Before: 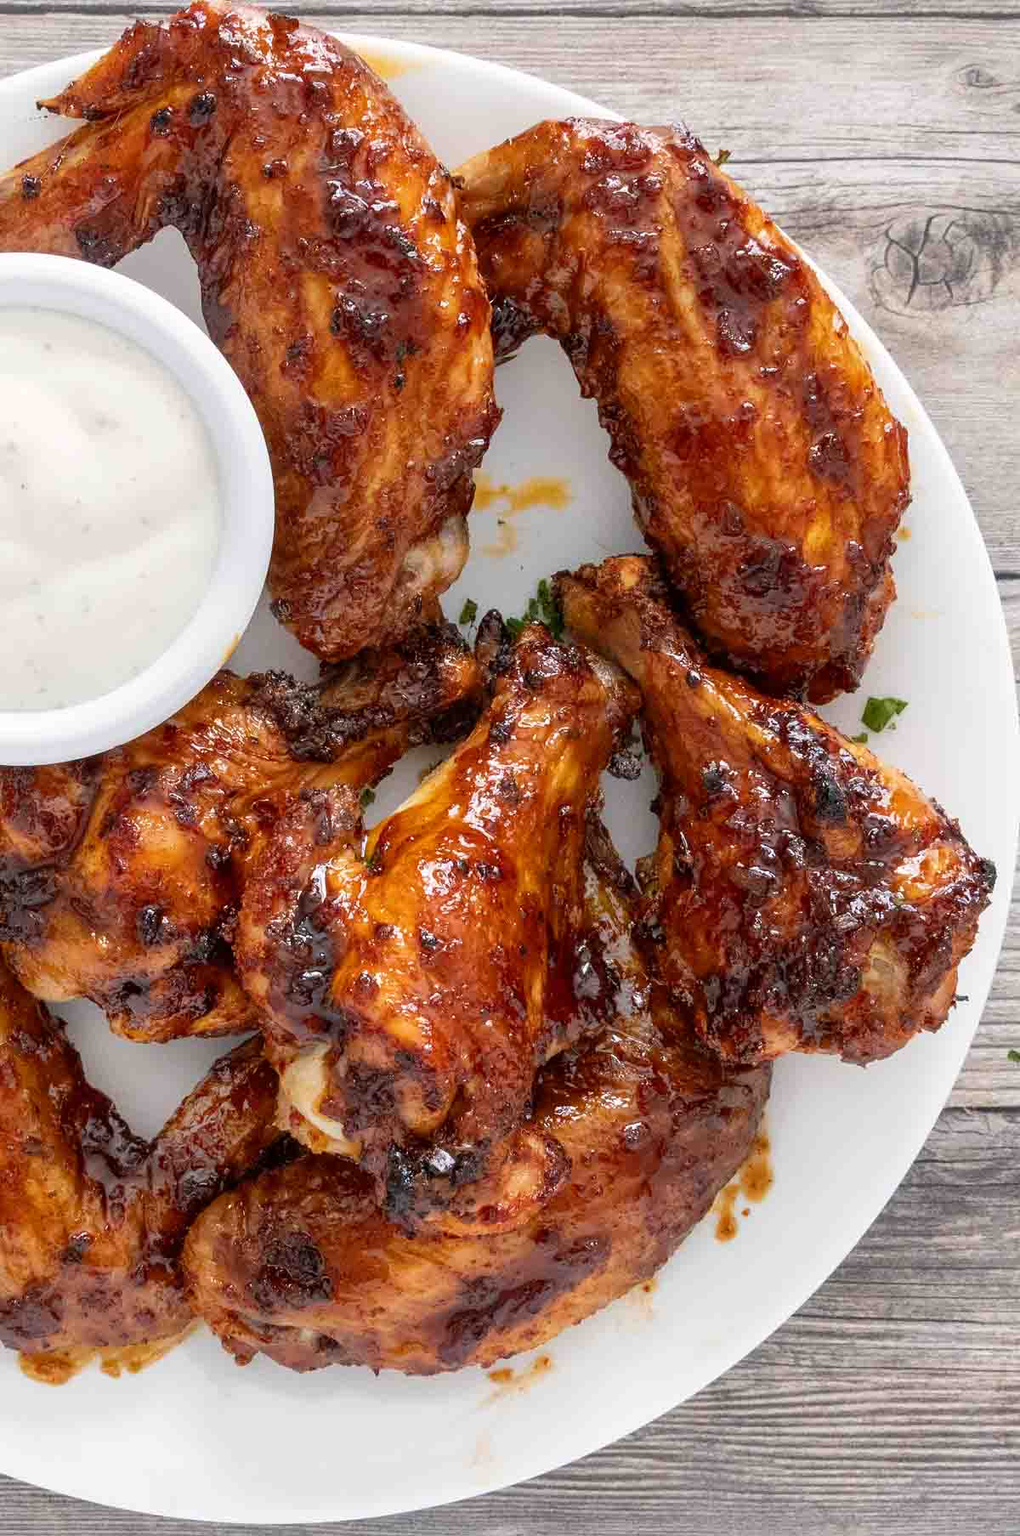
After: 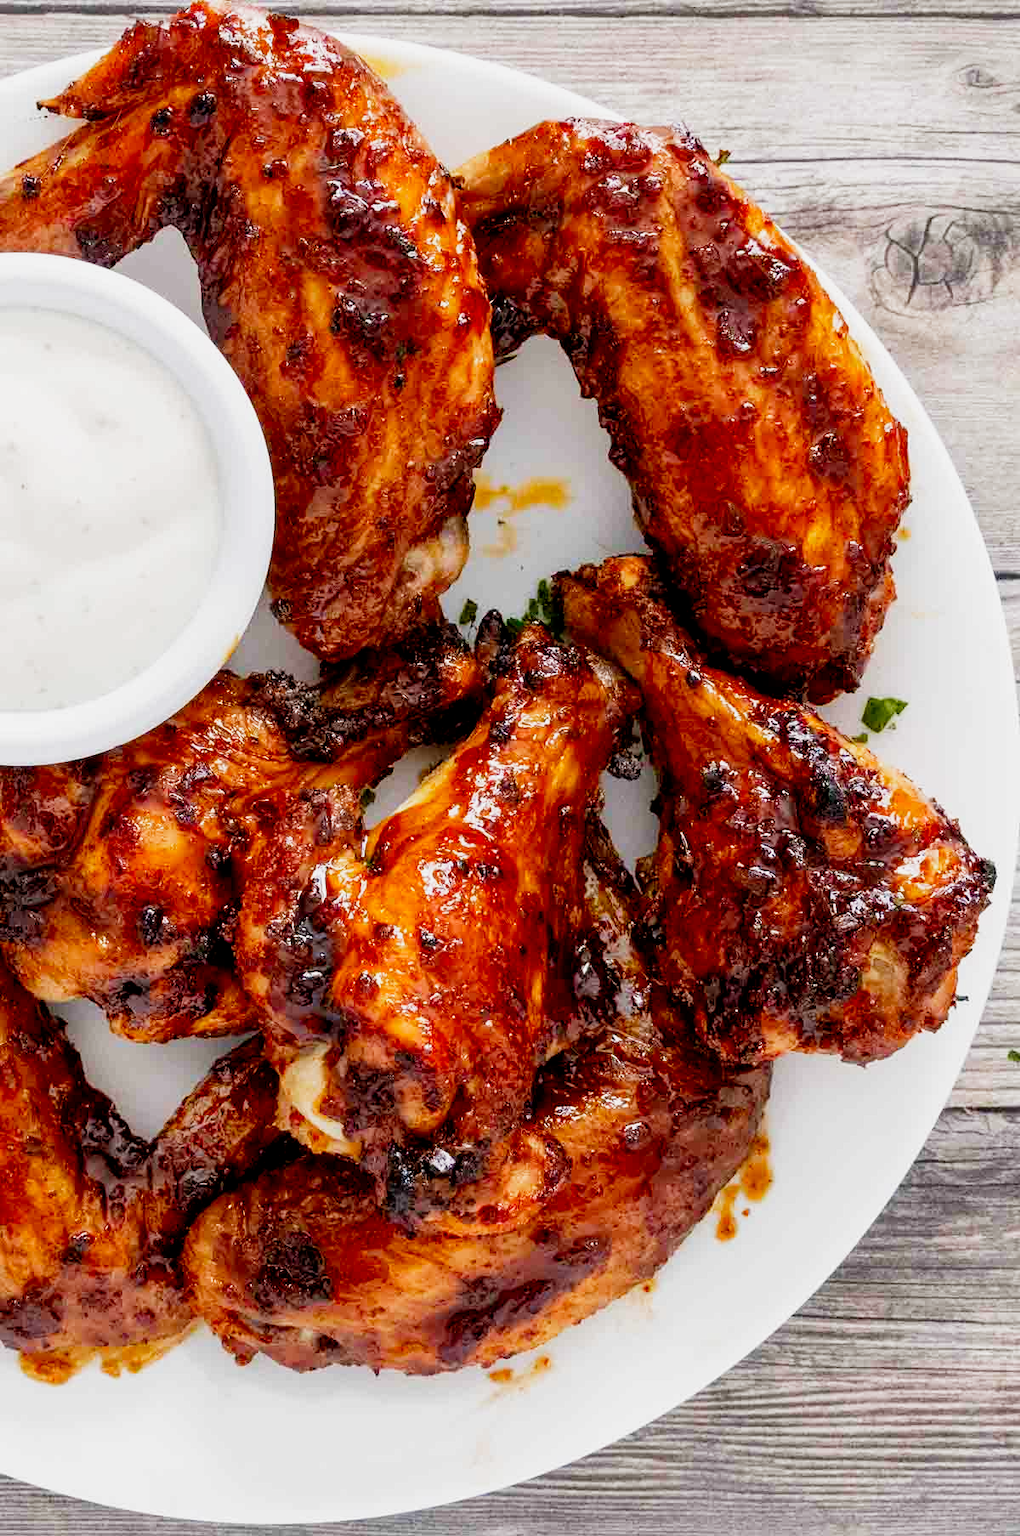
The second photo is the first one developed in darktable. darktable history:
filmic rgb: middle gray luminance 10%, black relative exposure -8.62 EV, white relative exposure 3.34 EV, target black luminance 0%, hardness 5.2, latitude 44.55%, contrast 1.302, highlights saturation mix 5.53%, shadows ↔ highlights balance 24.37%, preserve chrominance no, color science v4 (2020), contrast in shadows soft, contrast in highlights soft
